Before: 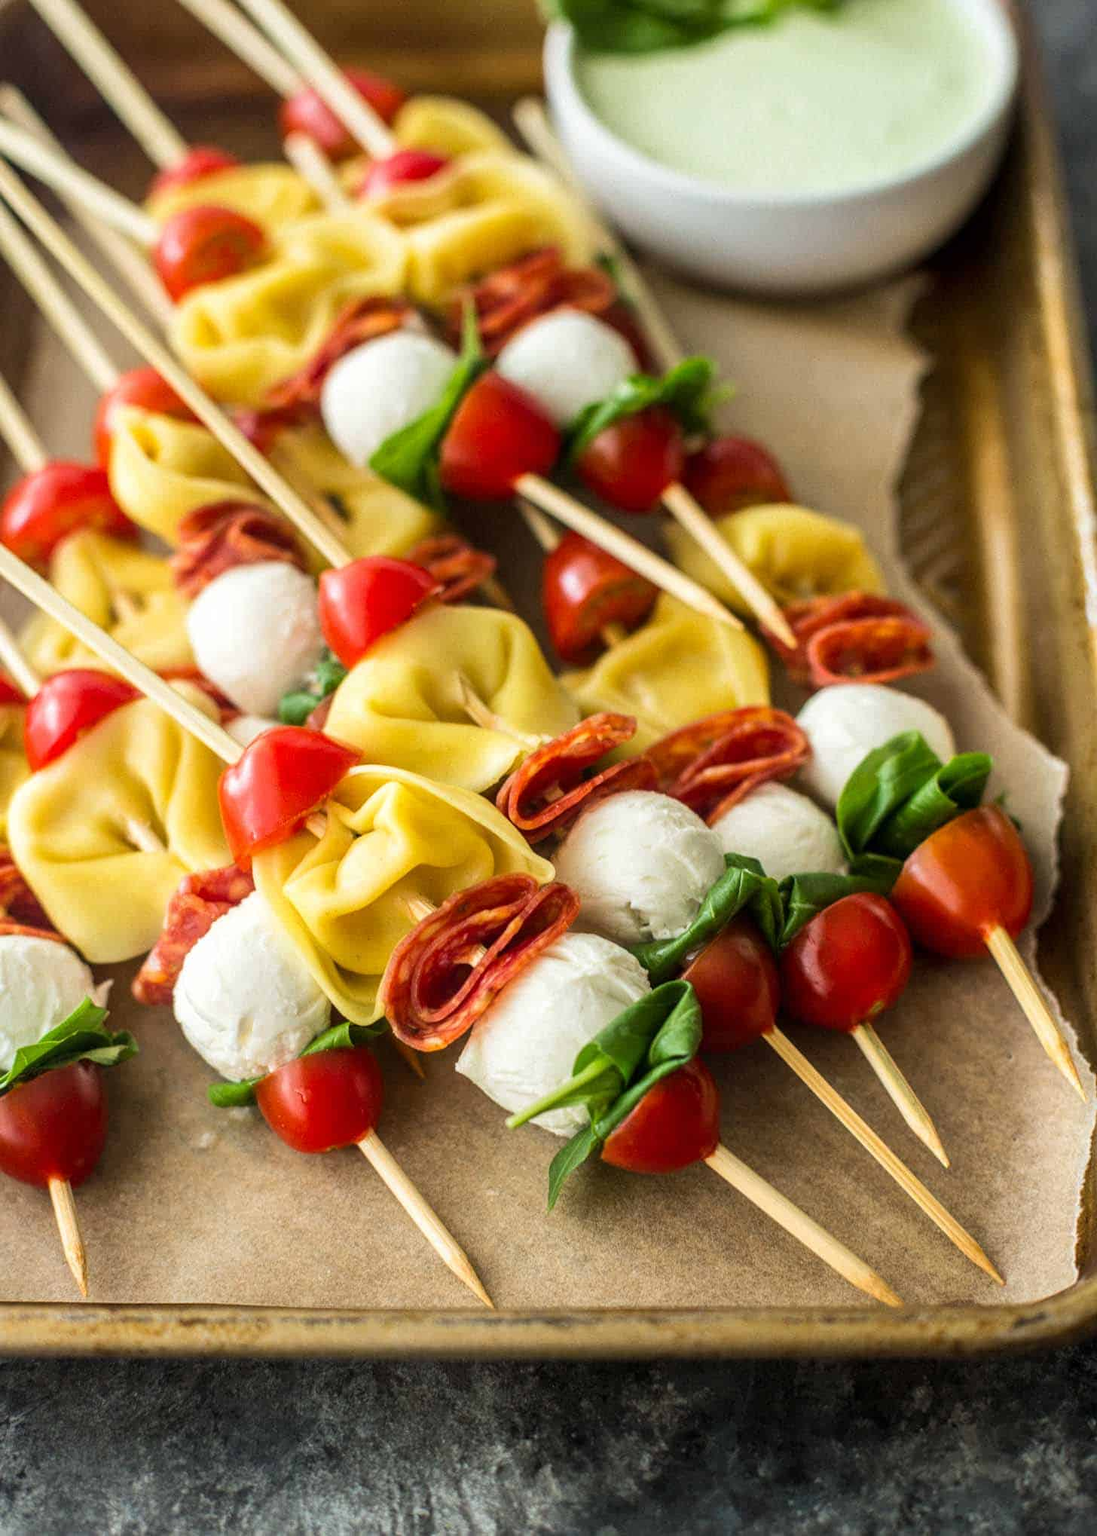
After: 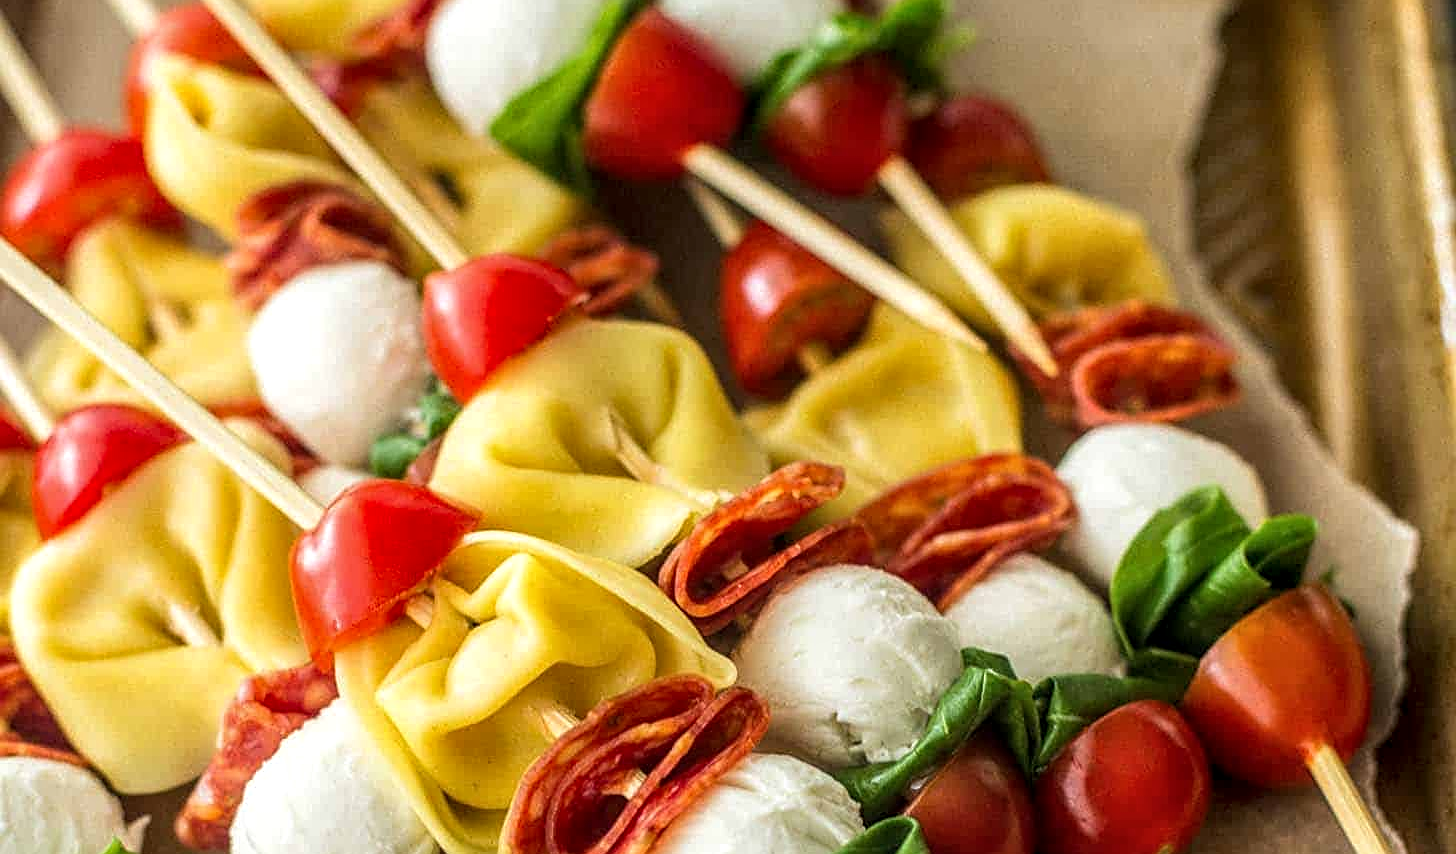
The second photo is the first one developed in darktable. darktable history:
sharpen: amount 0.49
local contrast: on, module defaults
crop and rotate: top 23.761%, bottom 34.311%
